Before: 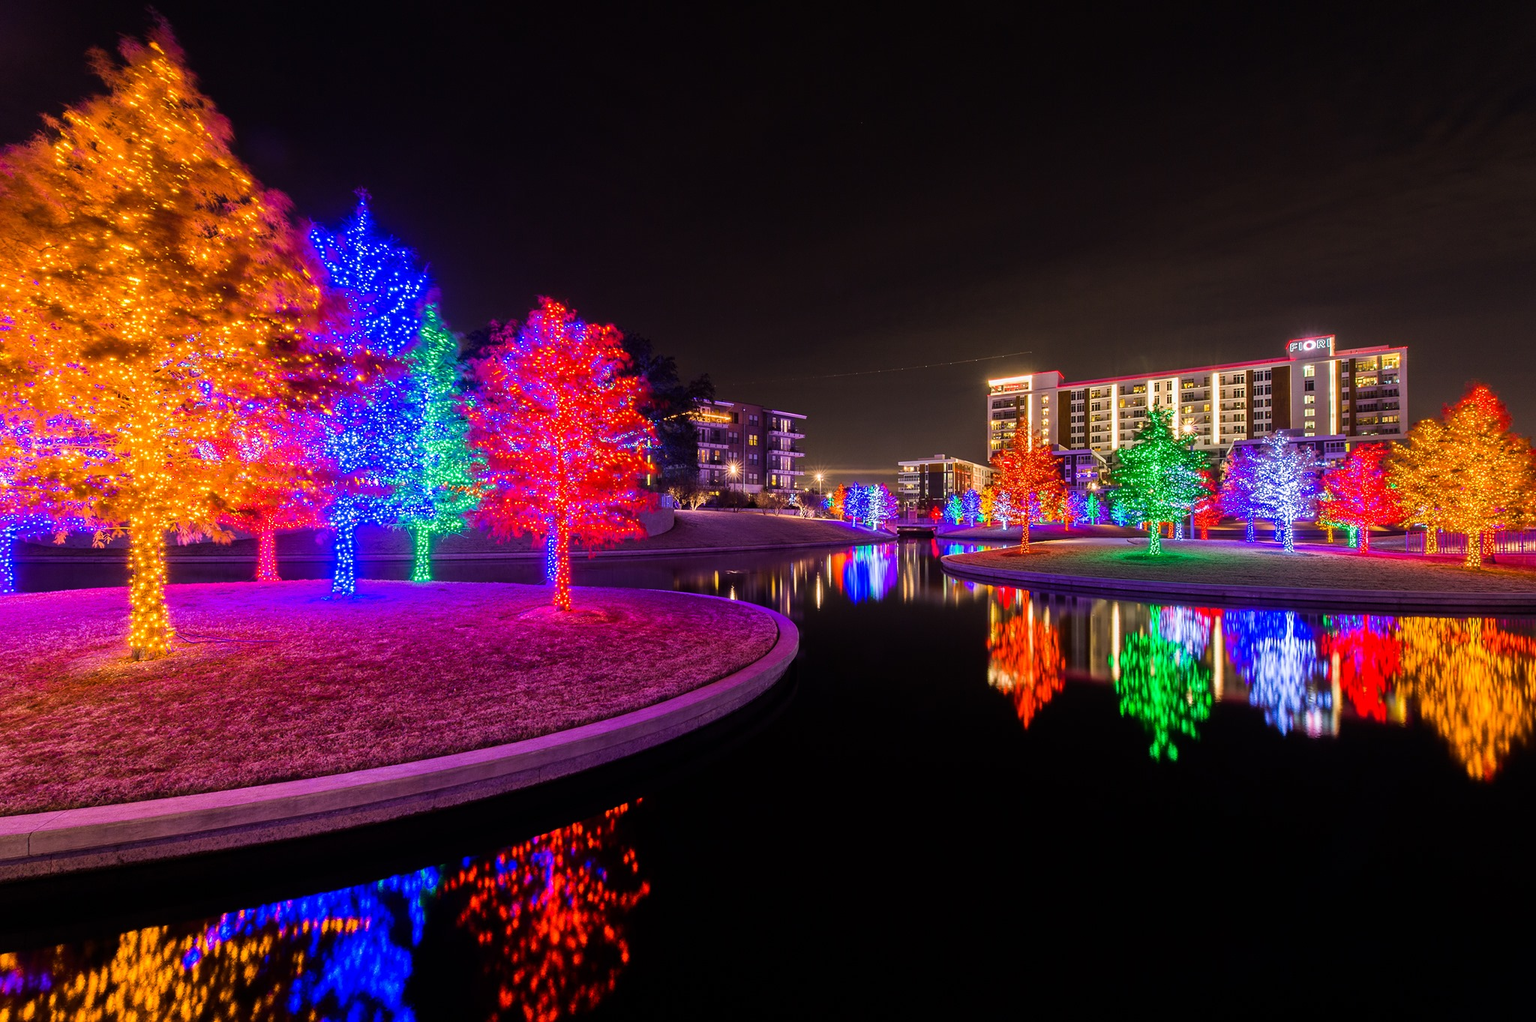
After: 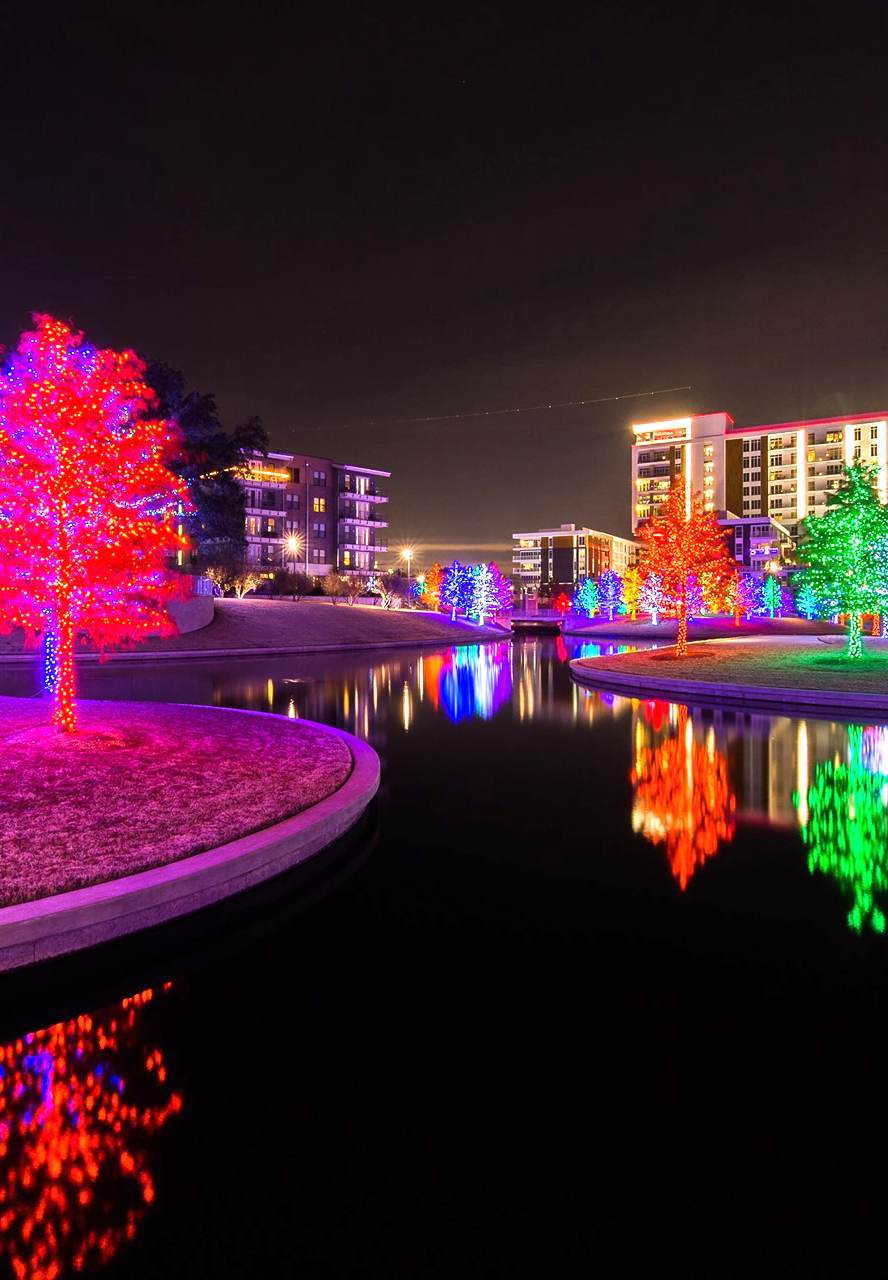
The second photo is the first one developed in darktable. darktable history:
crop: left 33.452%, top 6.025%, right 23.155%
exposure: black level correction 0, exposure 0.7 EV, compensate exposure bias true, compensate highlight preservation false
